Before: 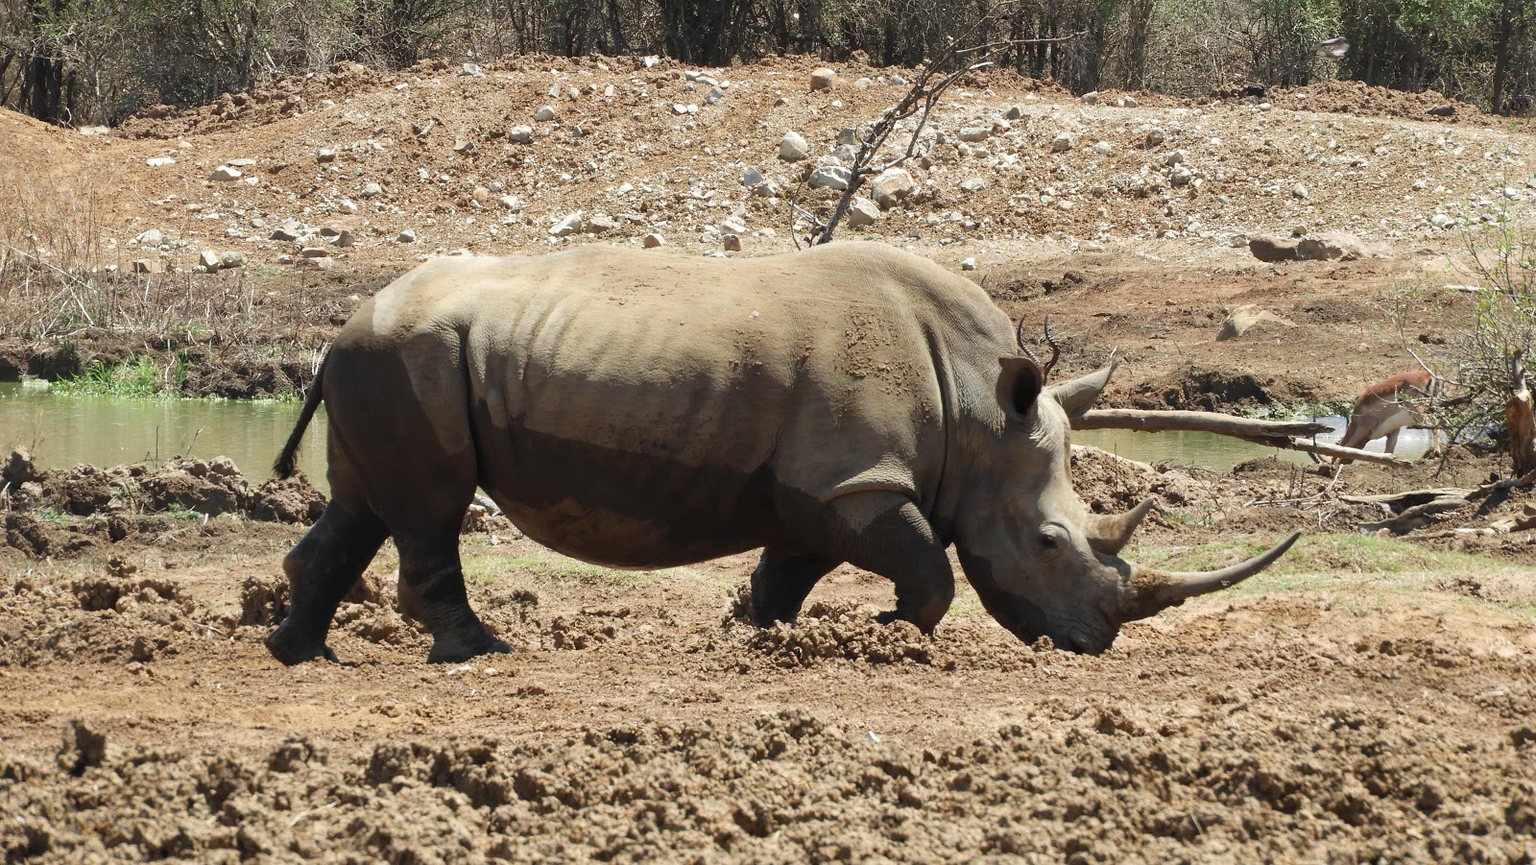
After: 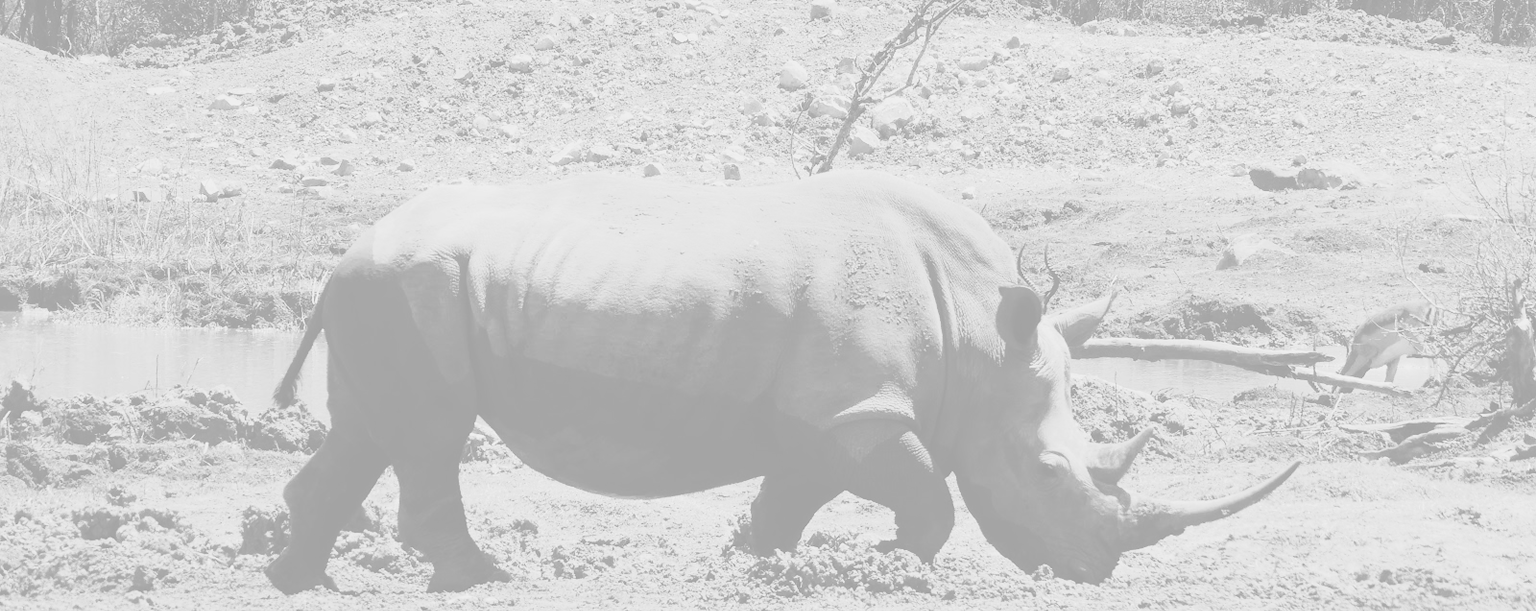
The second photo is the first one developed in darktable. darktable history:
tone equalizer: -8 EV -0.417 EV, -7 EV -0.389 EV, -6 EV -0.333 EV, -5 EV -0.222 EV, -3 EV 0.222 EV, -2 EV 0.333 EV, -1 EV 0.389 EV, +0 EV 0.417 EV, edges refinement/feathering 500, mask exposure compensation -1.57 EV, preserve details no
monochrome: a -4.13, b 5.16, size 1
crop and rotate: top 8.293%, bottom 20.996%
tone curve: curves: ch0 [(0, 0.032) (0.094, 0.08) (0.265, 0.208) (0.41, 0.417) (0.498, 0.496) (0.638, 0.673) (0.819, 0.841) (0.96, 0.899)]; ch1 [(0, 0) (0.161, 0.092) (0.37, 0.302) (0.417, 0.434) (0.495, 0.498) (0.576, 0.589) (0.725, 0.765) (1, 1)]; ch2 [(0, 0) (0.352, 0.403) (0.45, 0.469) (0.521, 0.515) (0.59, 0.579) (1, 1)], color space Lab, independent channels, preserve colors none
white balance: red 1.029, blue 0.92
exposure: exposure 0.2 EV, compensate highlight preservation false
colorize: hue 331.2°, saturation 75%, source mix 30.28%, lightness 70.52%, version 1
